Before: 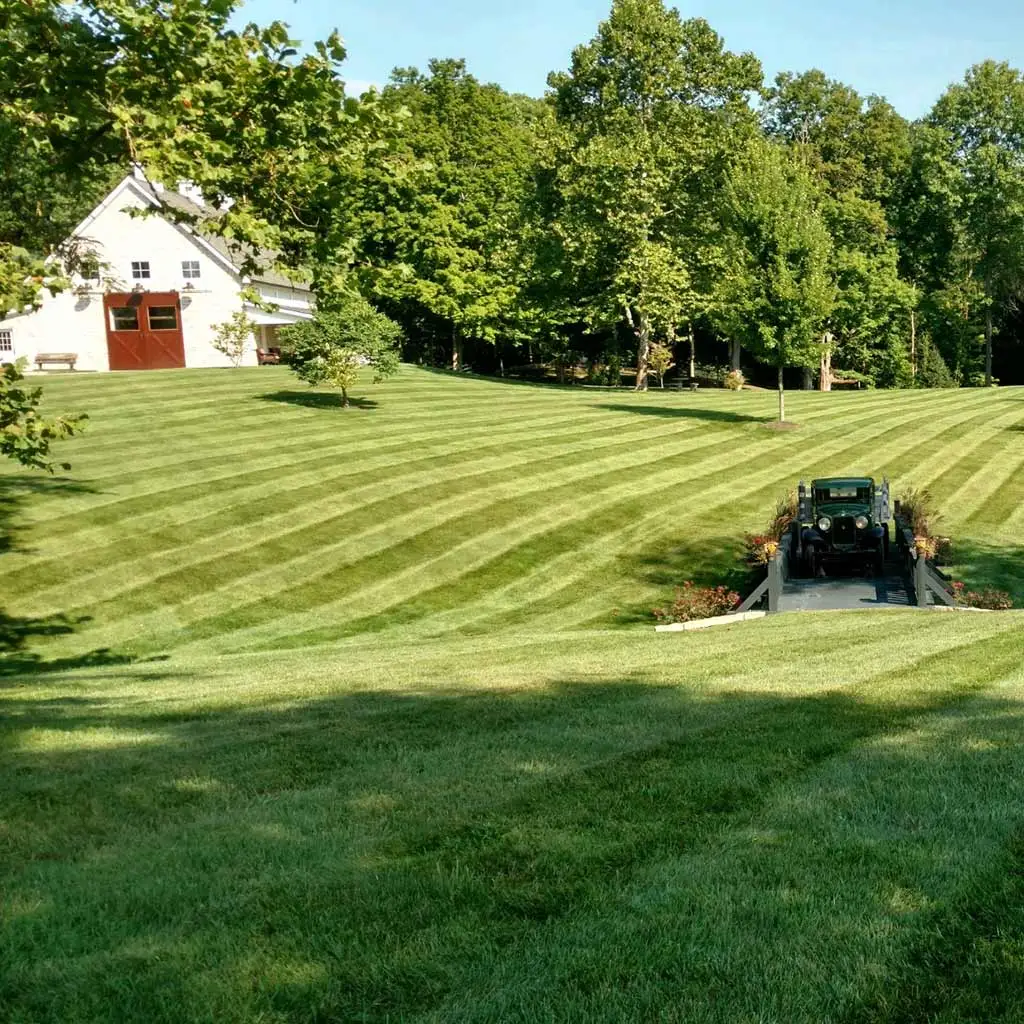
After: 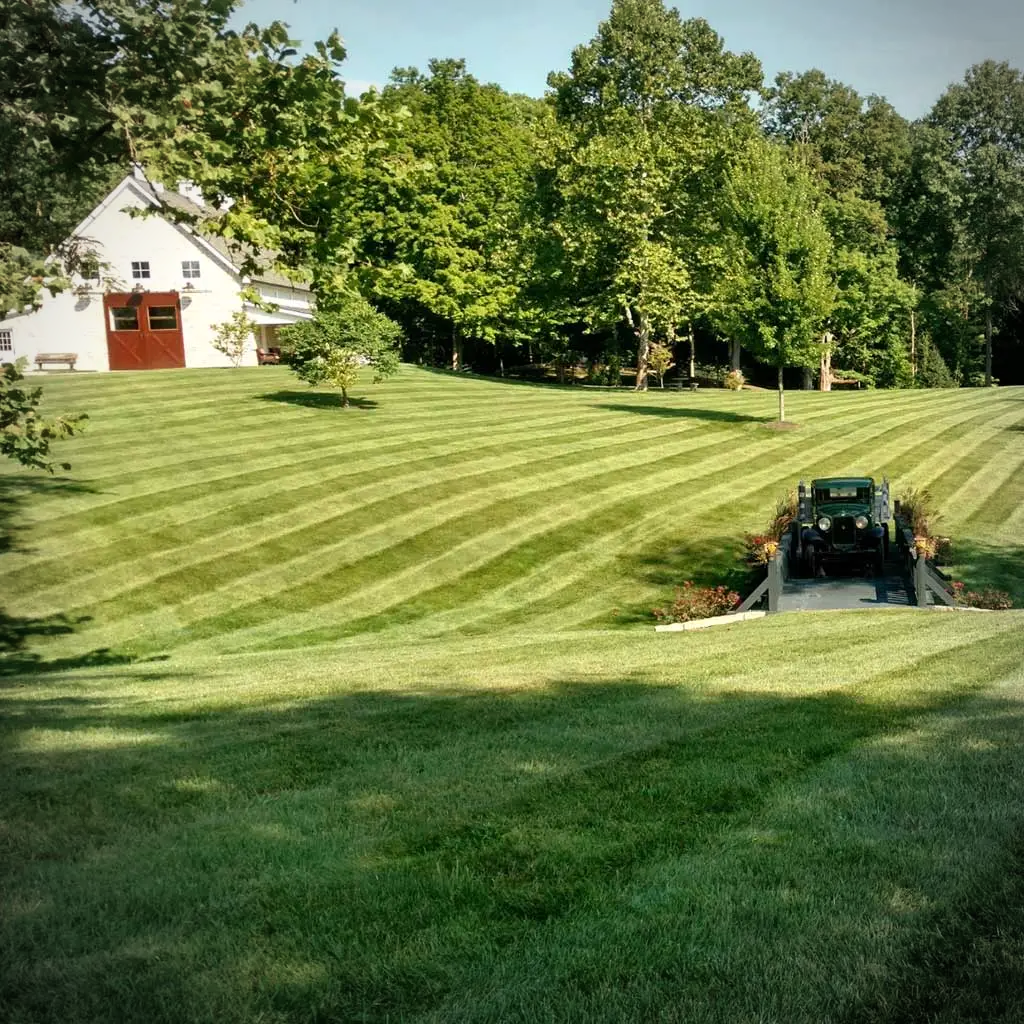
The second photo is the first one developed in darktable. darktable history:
vignetting: automatic ratio true
white balance: red 1.009, blue 0.985
